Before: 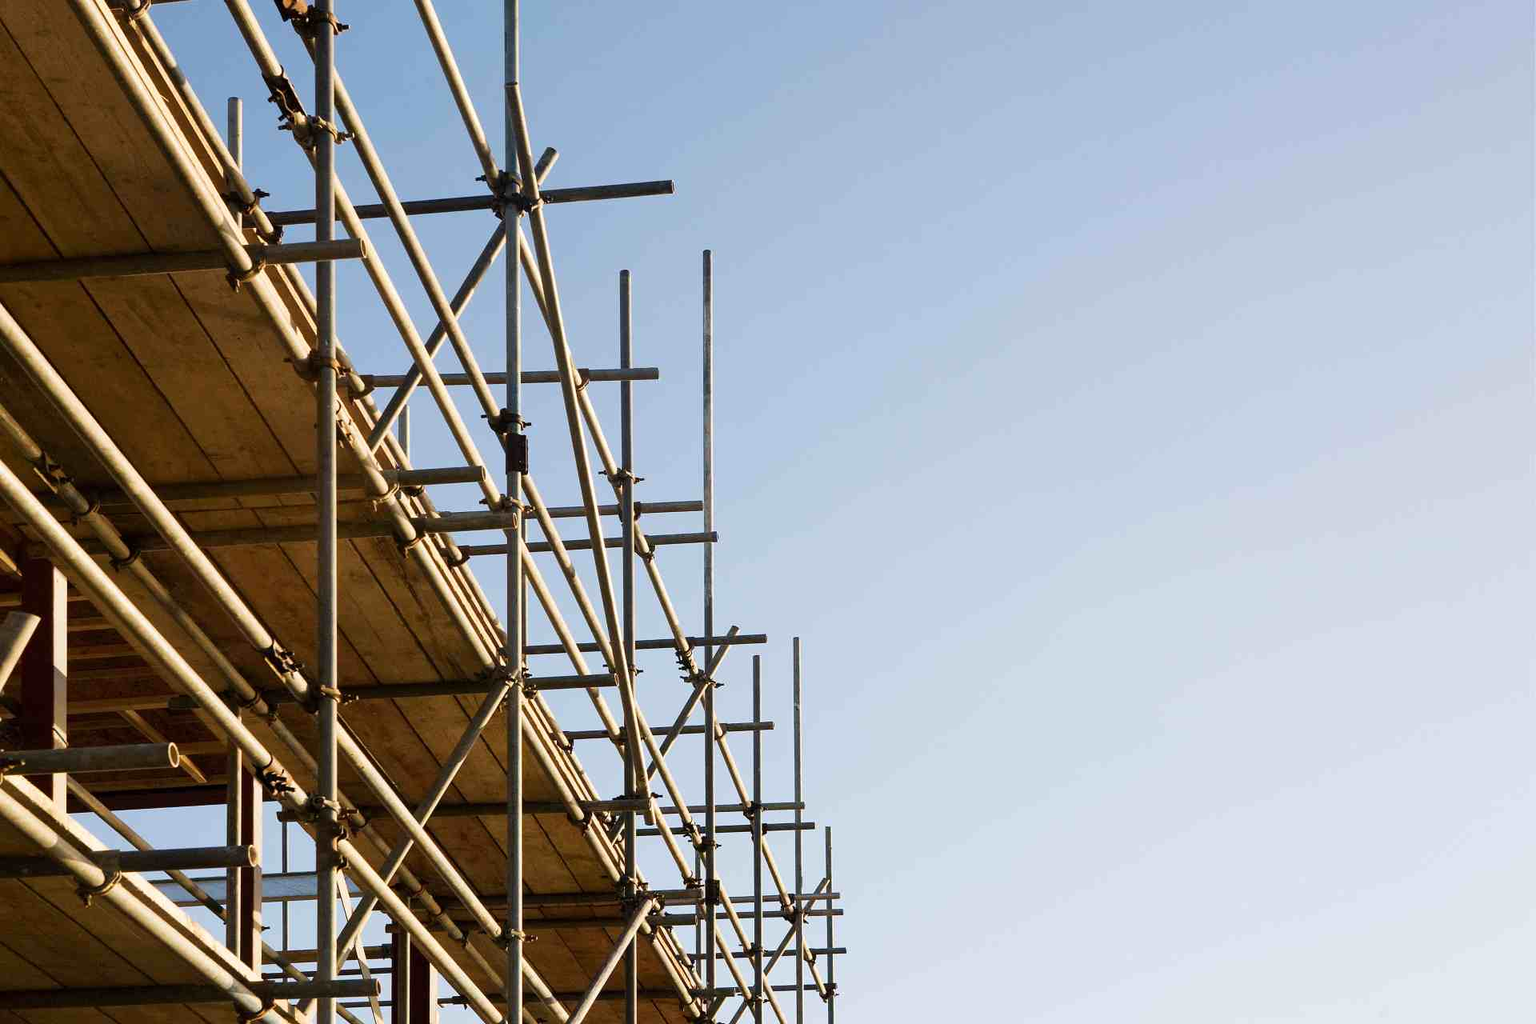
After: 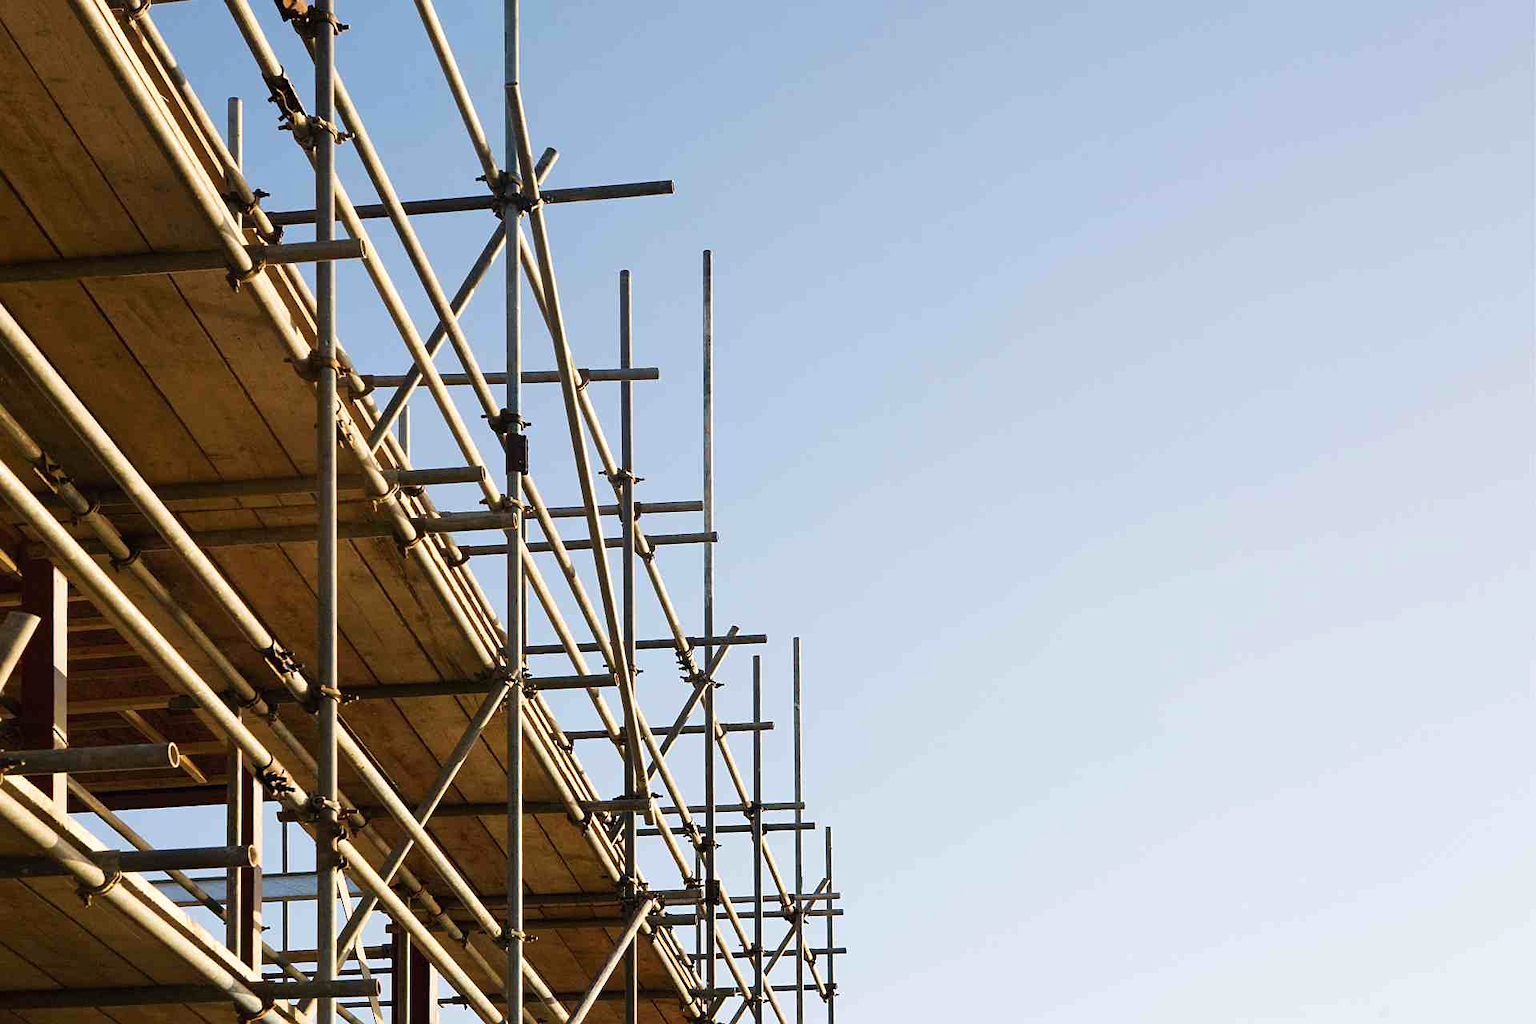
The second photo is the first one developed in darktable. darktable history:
exposure: black level correction -0.001, exposure 0.08 EV, compensate highlight preservation false
sharpen: amount 0.212
